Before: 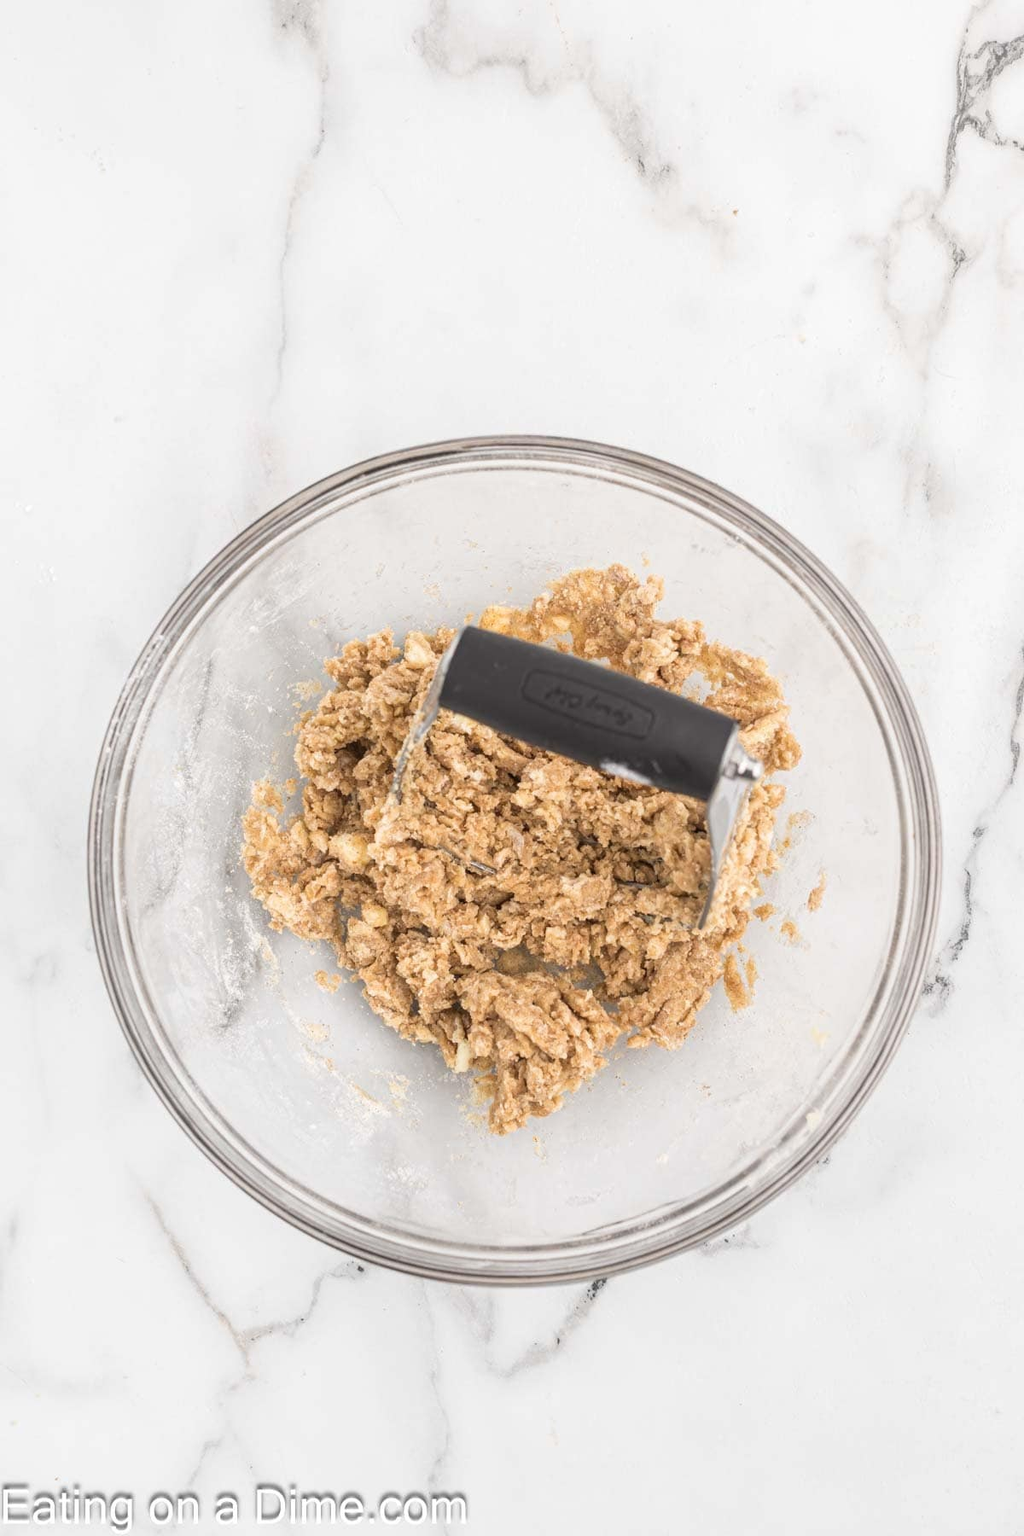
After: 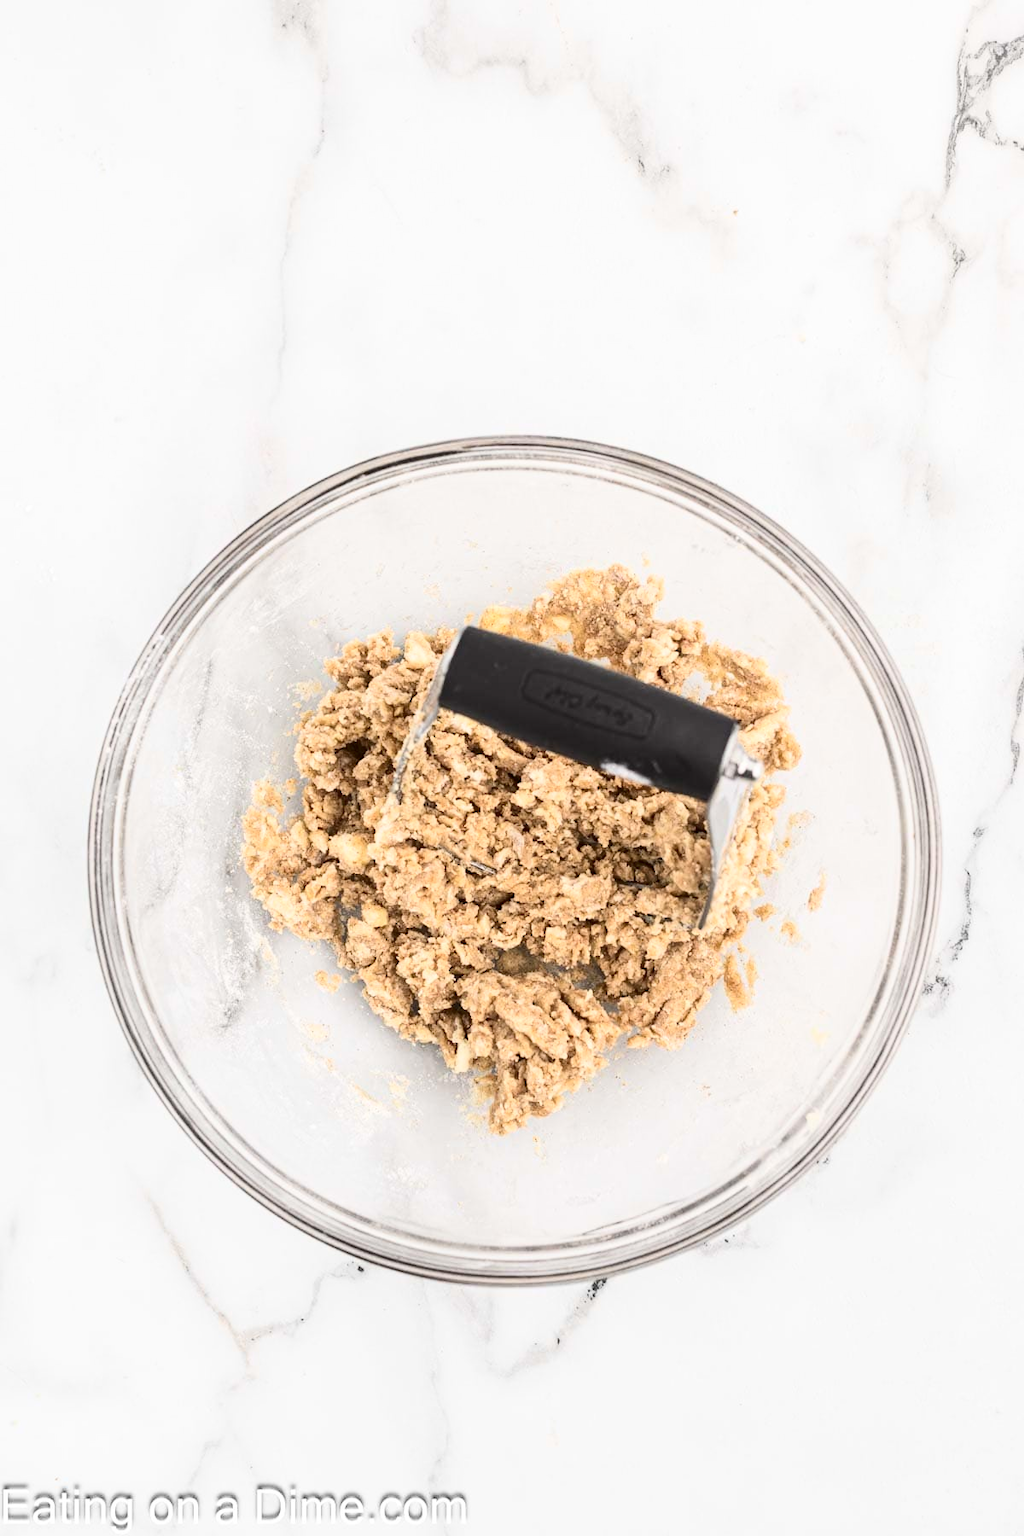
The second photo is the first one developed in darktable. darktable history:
contrast brightness saturation: contrast 0.287
